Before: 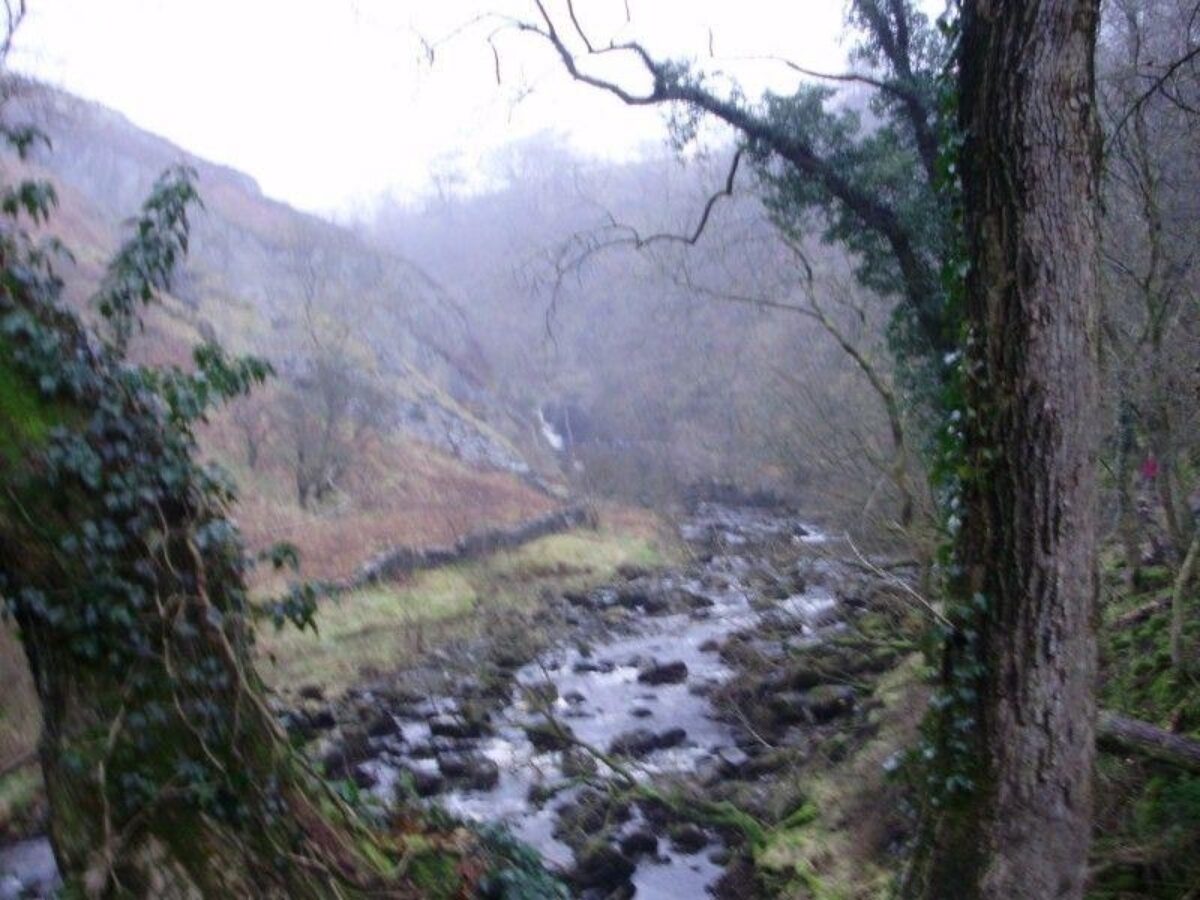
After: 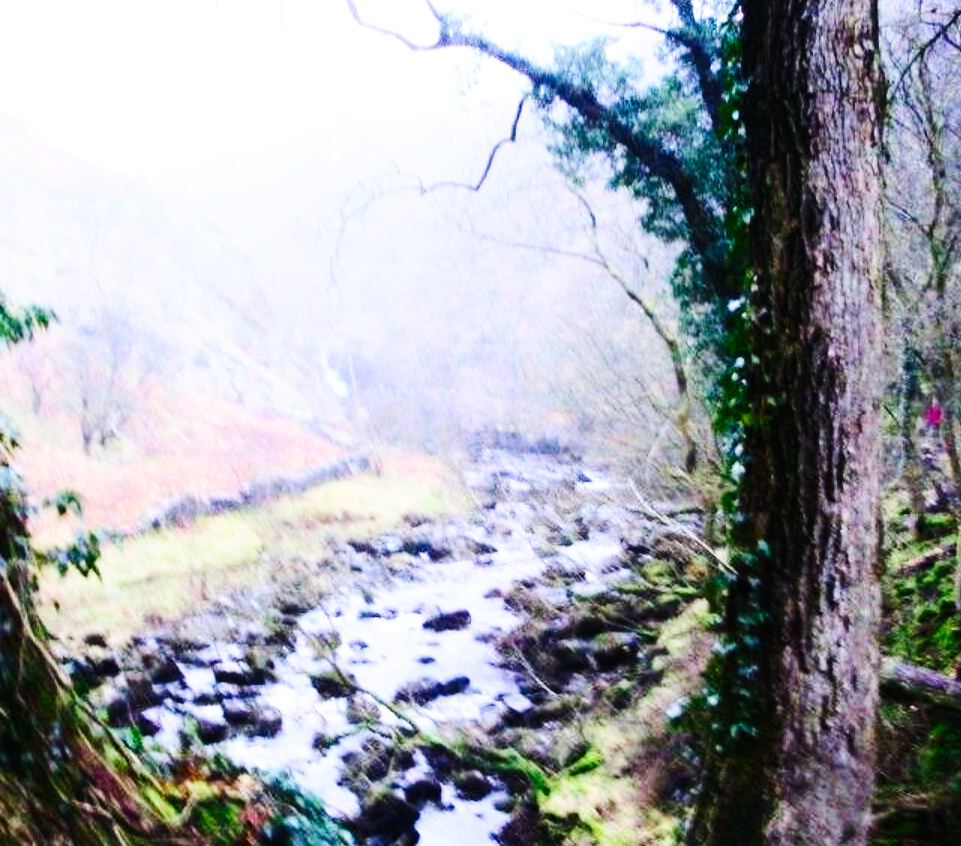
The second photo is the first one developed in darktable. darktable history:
tone equalizer: -8 EV -0.454 EV, -7 EV -0.358 EV, -6 EV -0.315 EV, -5 EV -0.193 EV, -3 EV 0.196 EV, -2 EV 0.33 EV, -1 EV 0.379 EV, +0 EV 0.413 EV, mask exposure compensation -0.507 EV
base curve: curves: ch0 [(0, 0) (0, 0) (0.002, 0.001) (0.008, 0.003) (0.019, 0.011) (0.037, 0.037) (0.064, 0.11) (0.102, 0.232) (0.152, 0.379) (0.216, 0.524) (0.296, 0.665) (0.394, 0.789) (0.512, 0.881) (0.651, 0.945) (0.813, 0.986) (1, 1)], preserve colors none
crop and rotate: left 18.082%, top 5.946%, right 1.831%
contrast brightness saturation: contrast 0.226, brightness 0.111, saturation 0.289
